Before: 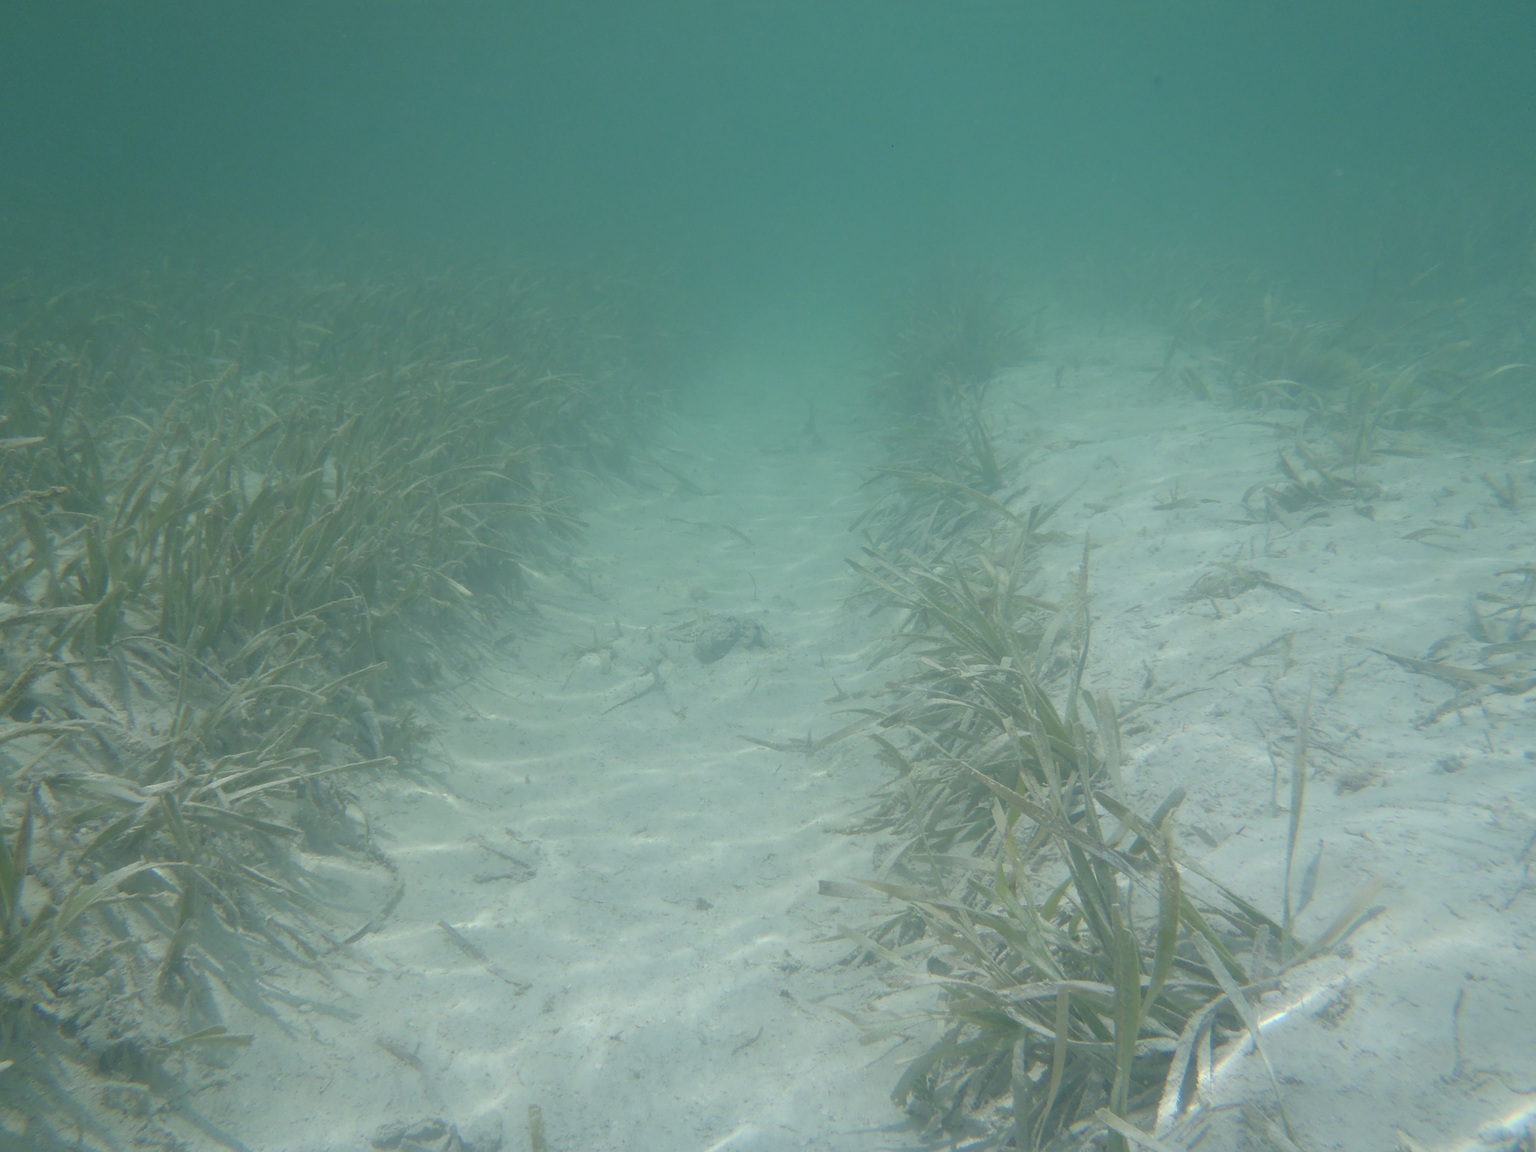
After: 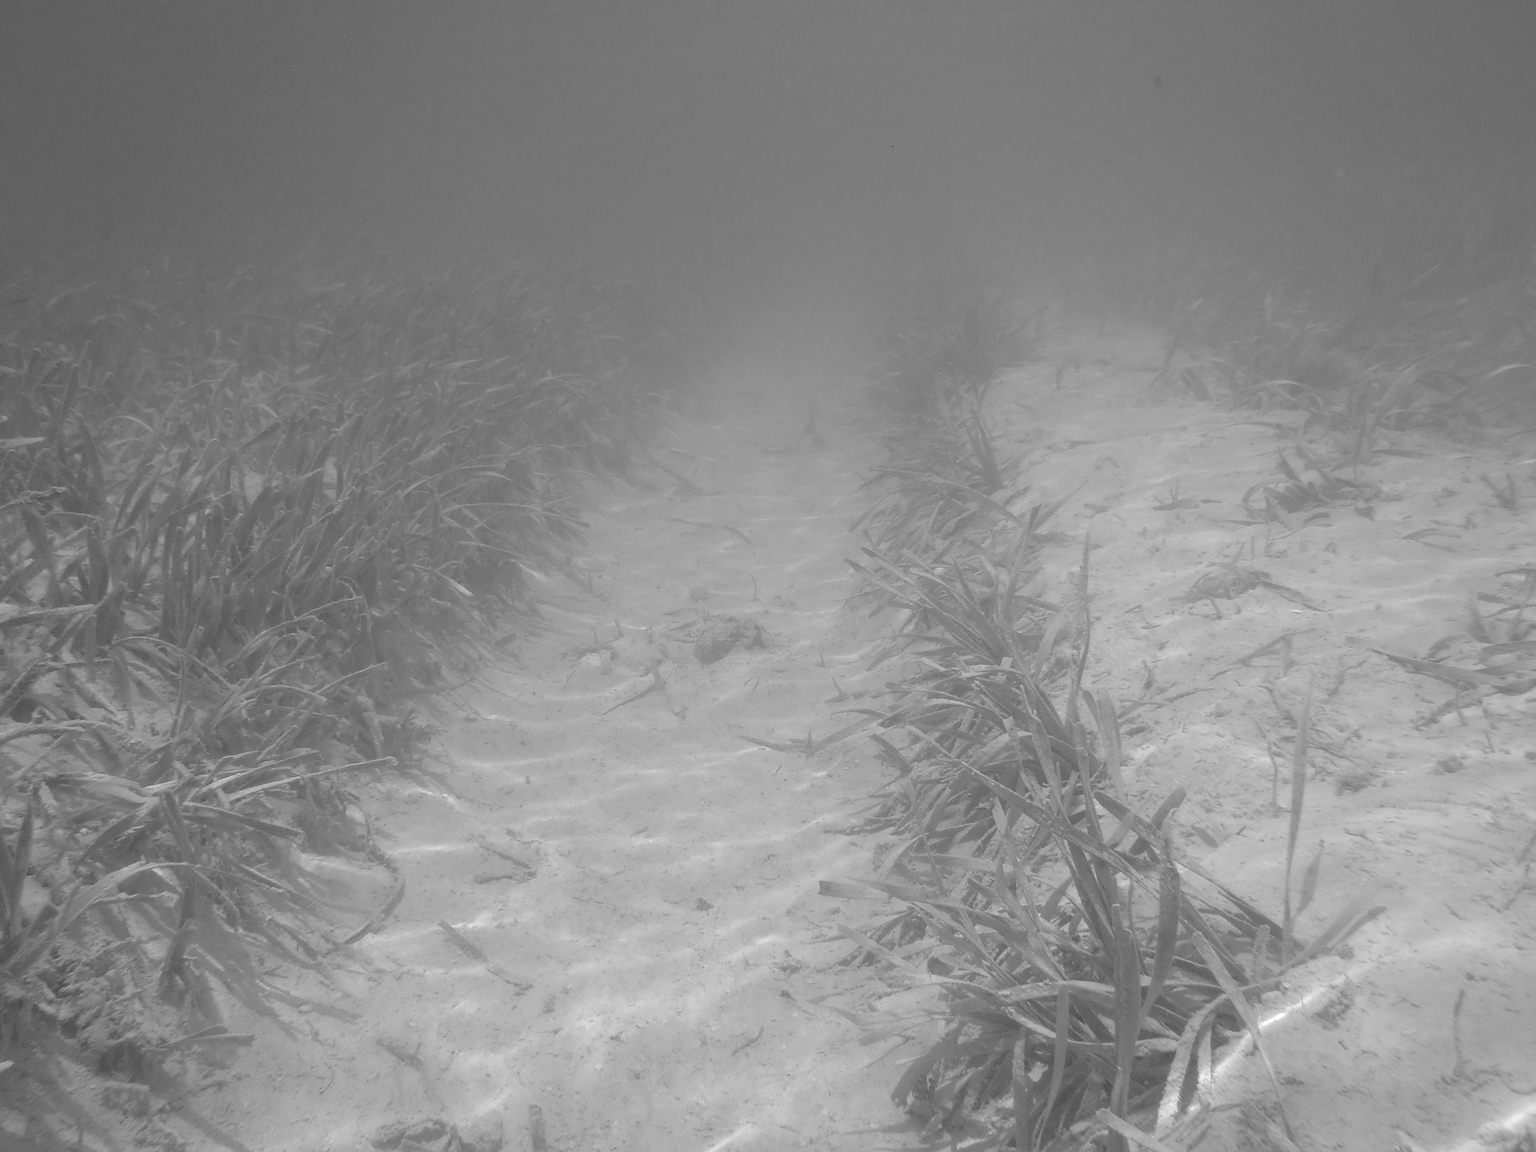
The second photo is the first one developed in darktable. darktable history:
monochrome: on, module defaults
sharpen: on, module defaults
local contrast: on, module defaults
